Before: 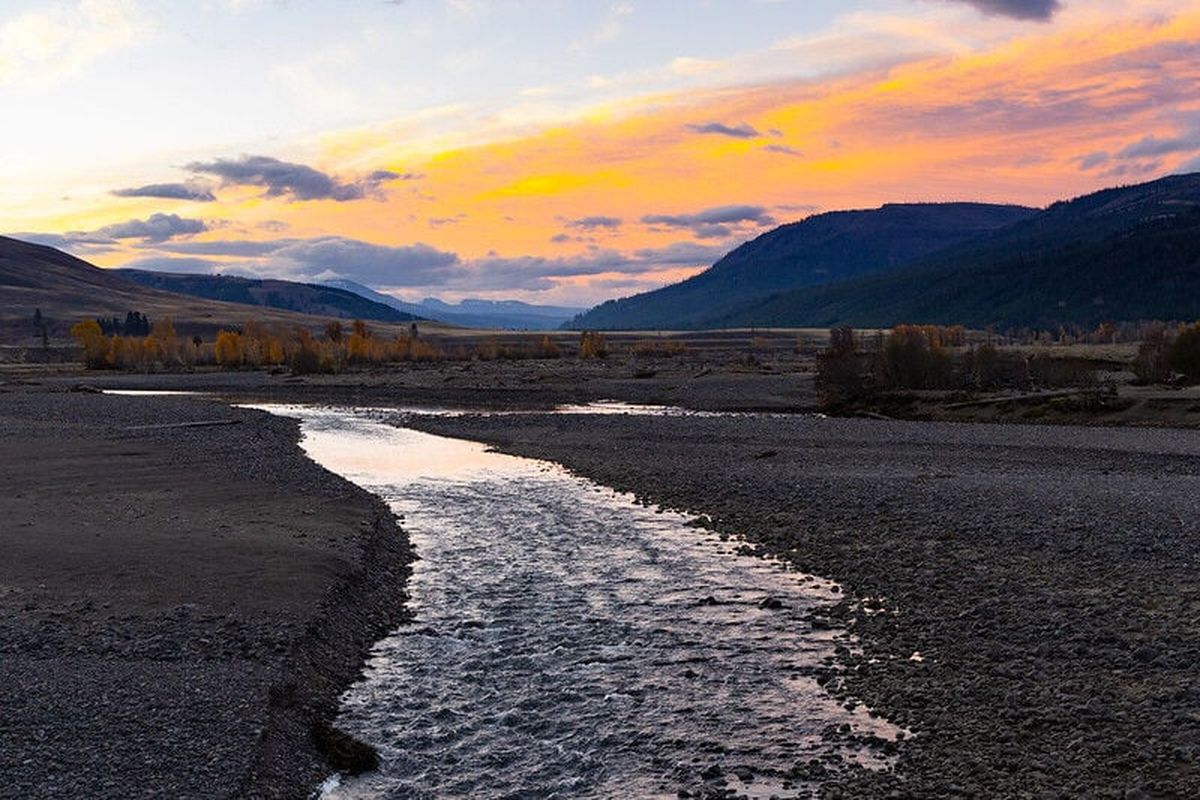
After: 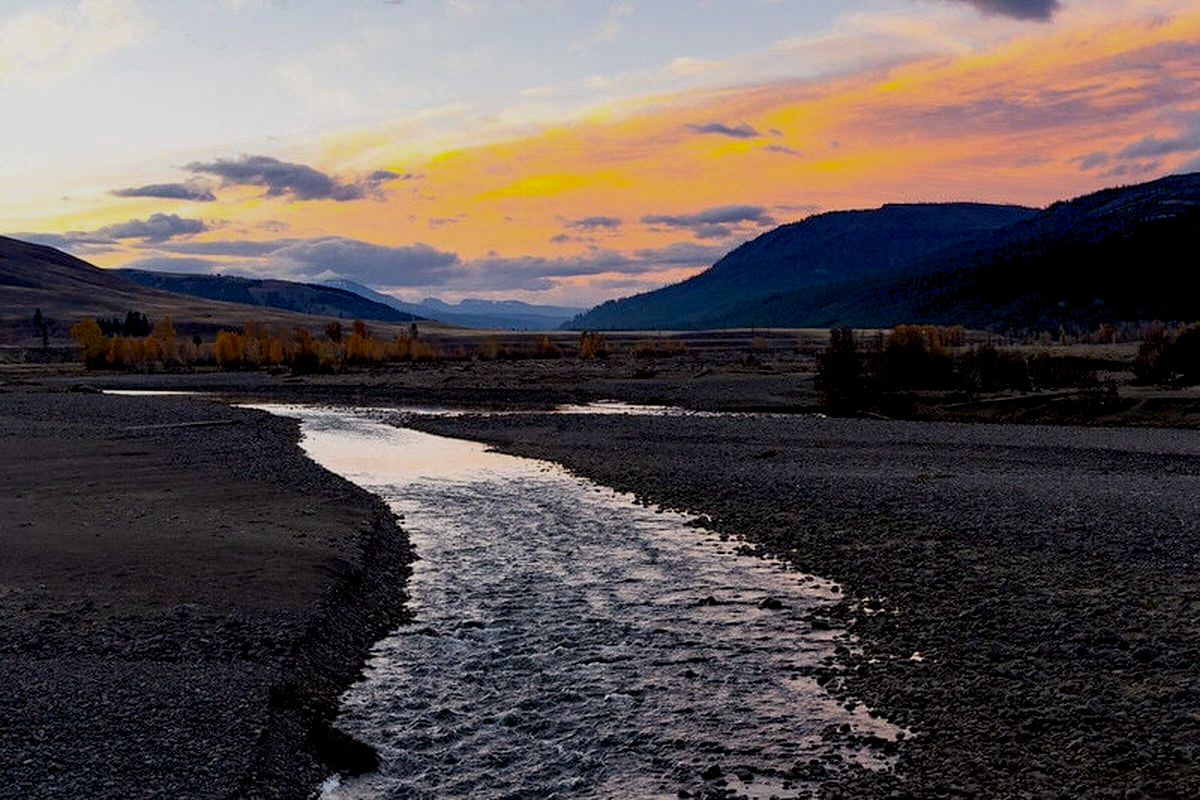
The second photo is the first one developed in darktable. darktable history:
exposure: black level correction 0.011, exposure -0.478 EV, compensate highlight preservation false
levels: levels [0, 0.492, 0.984]
